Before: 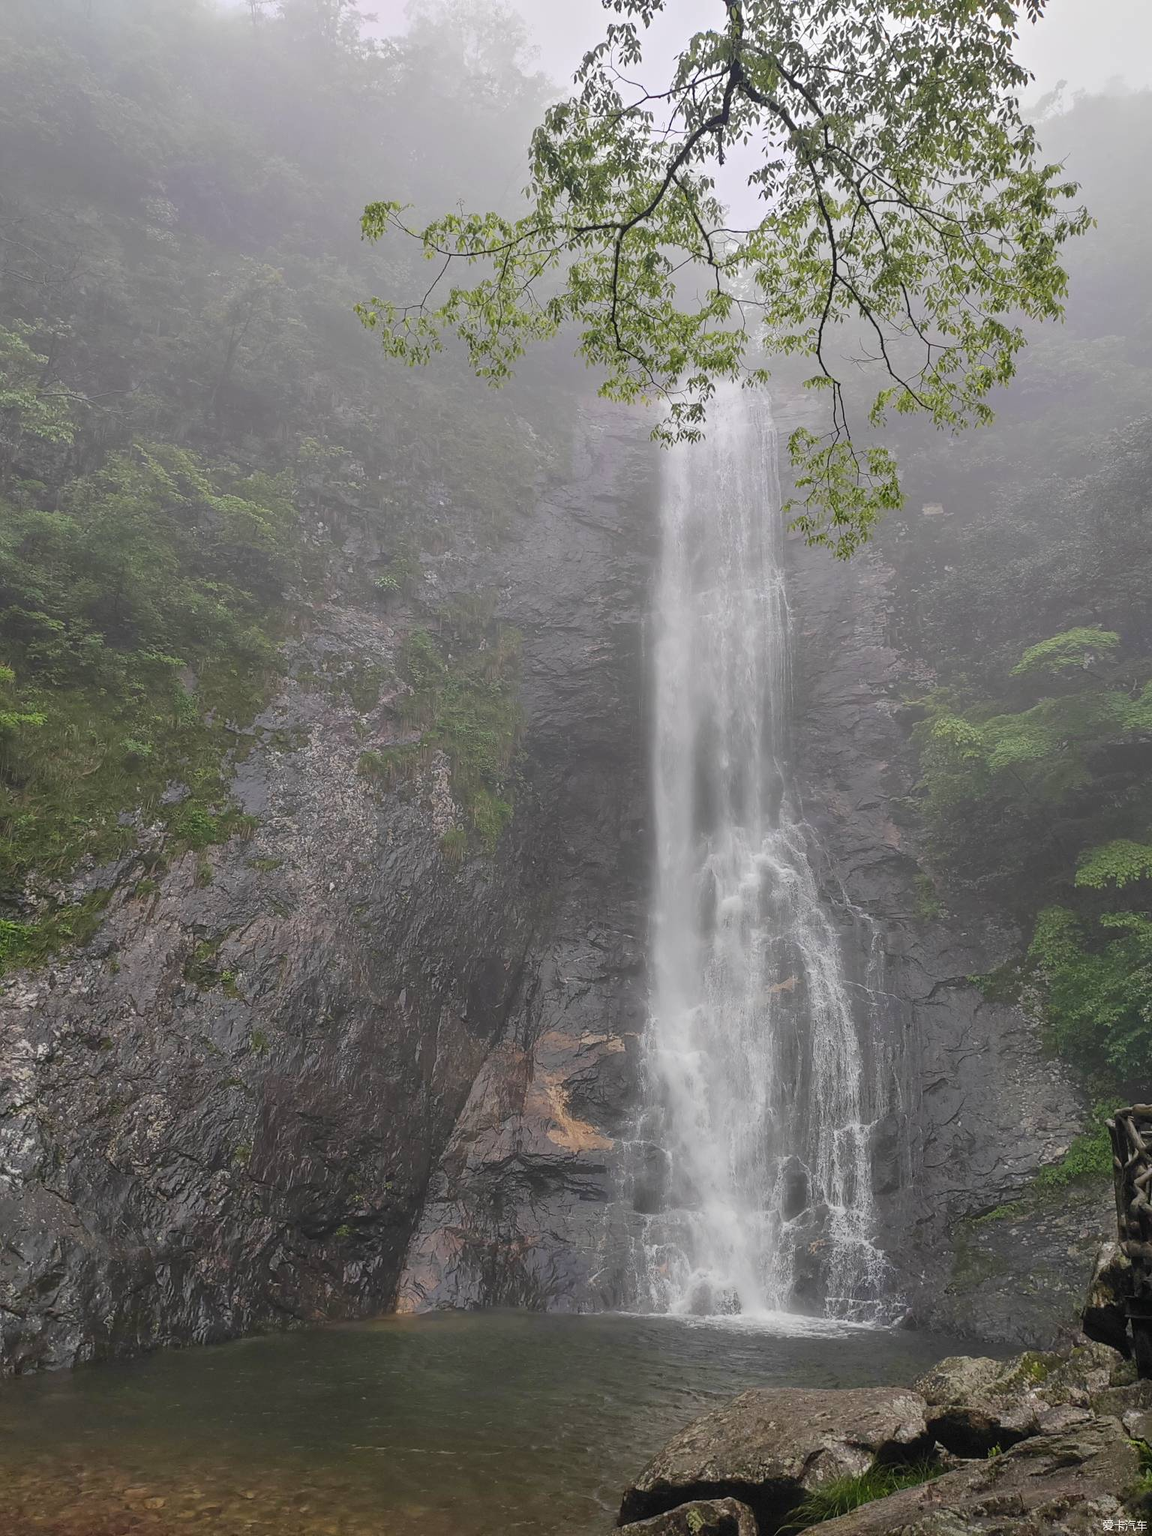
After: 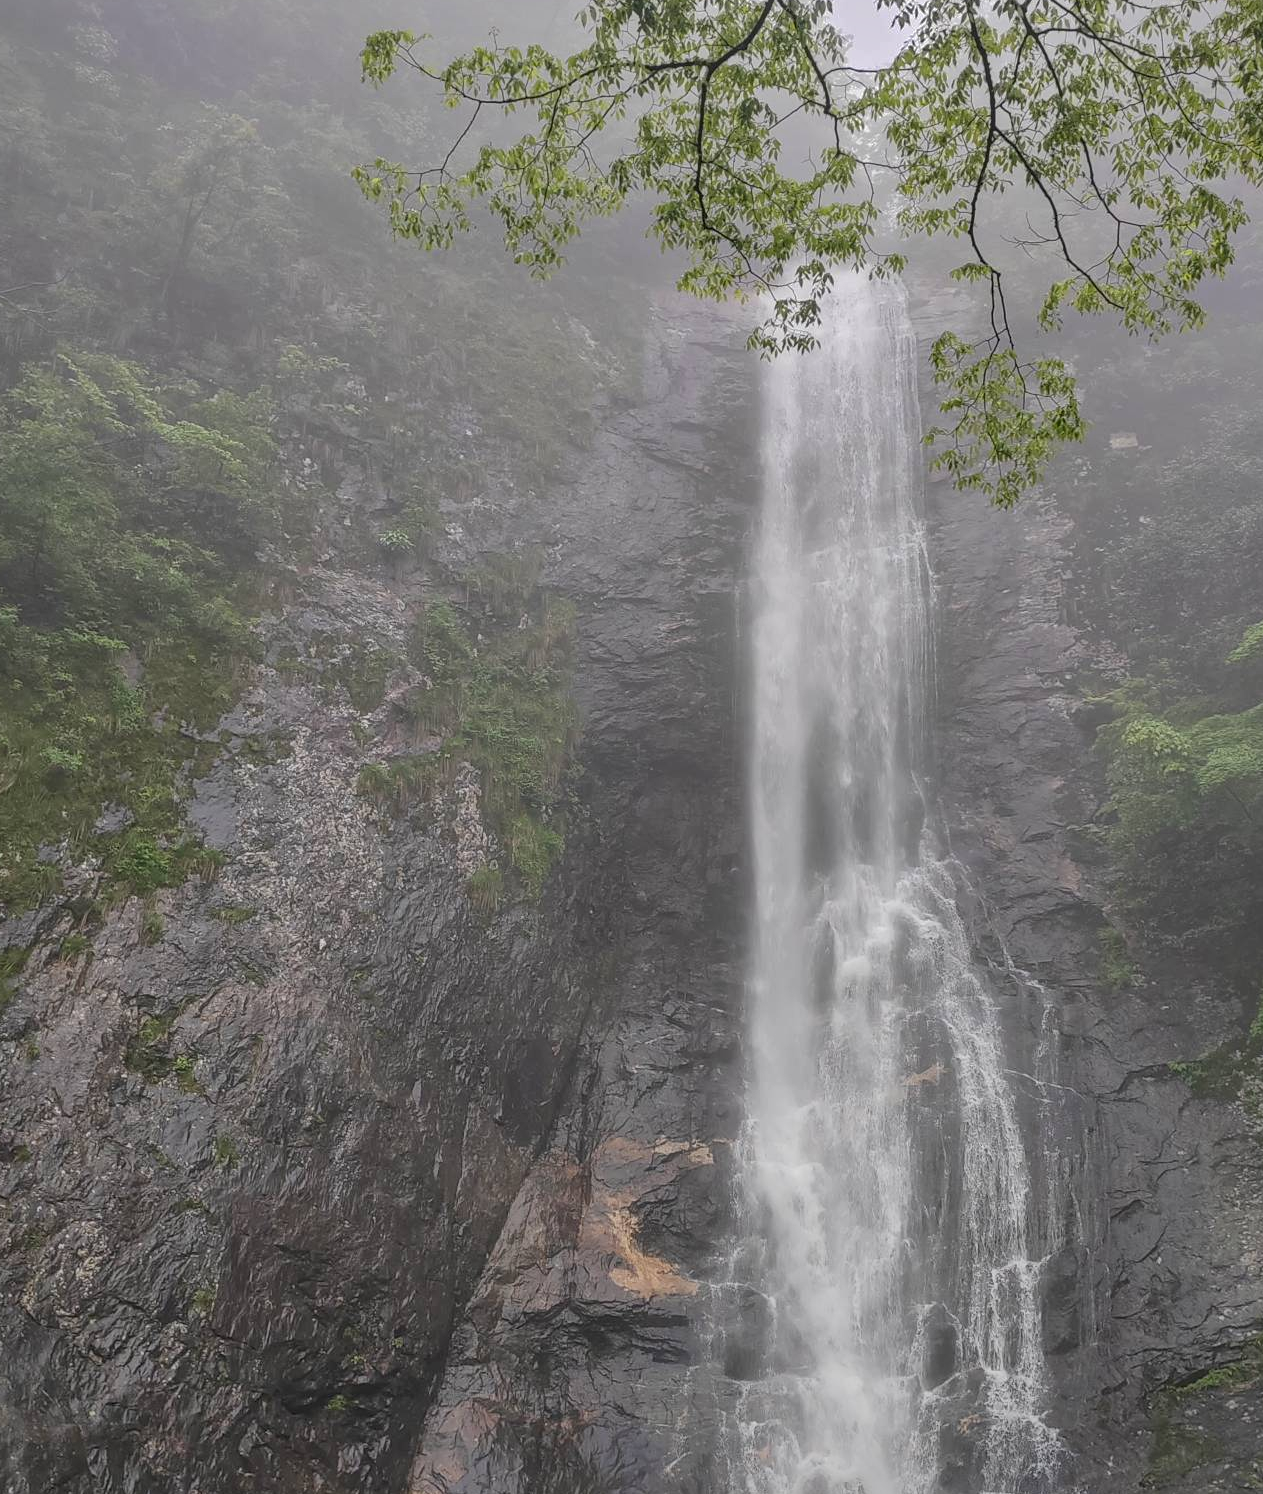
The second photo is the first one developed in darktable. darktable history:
local contrast: on, module defaults
crop: left 7.837%, top 11.635%, right 9.922%, bottom 15.391%
shadows and highlights: shadows 39.54, highlights -60.01
